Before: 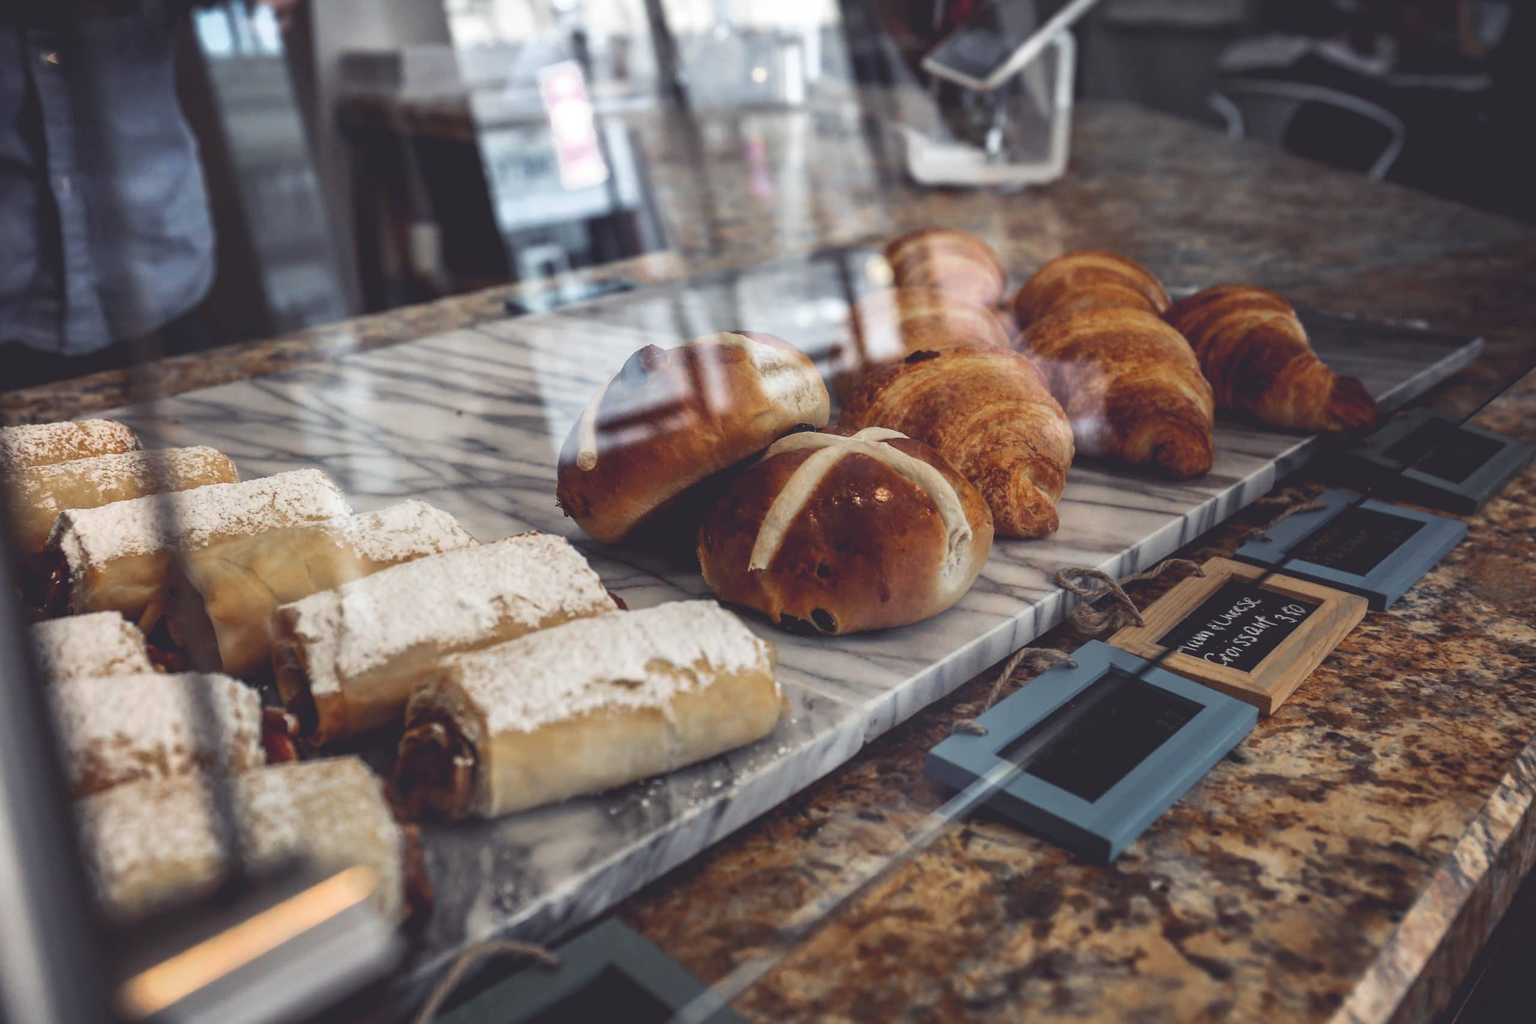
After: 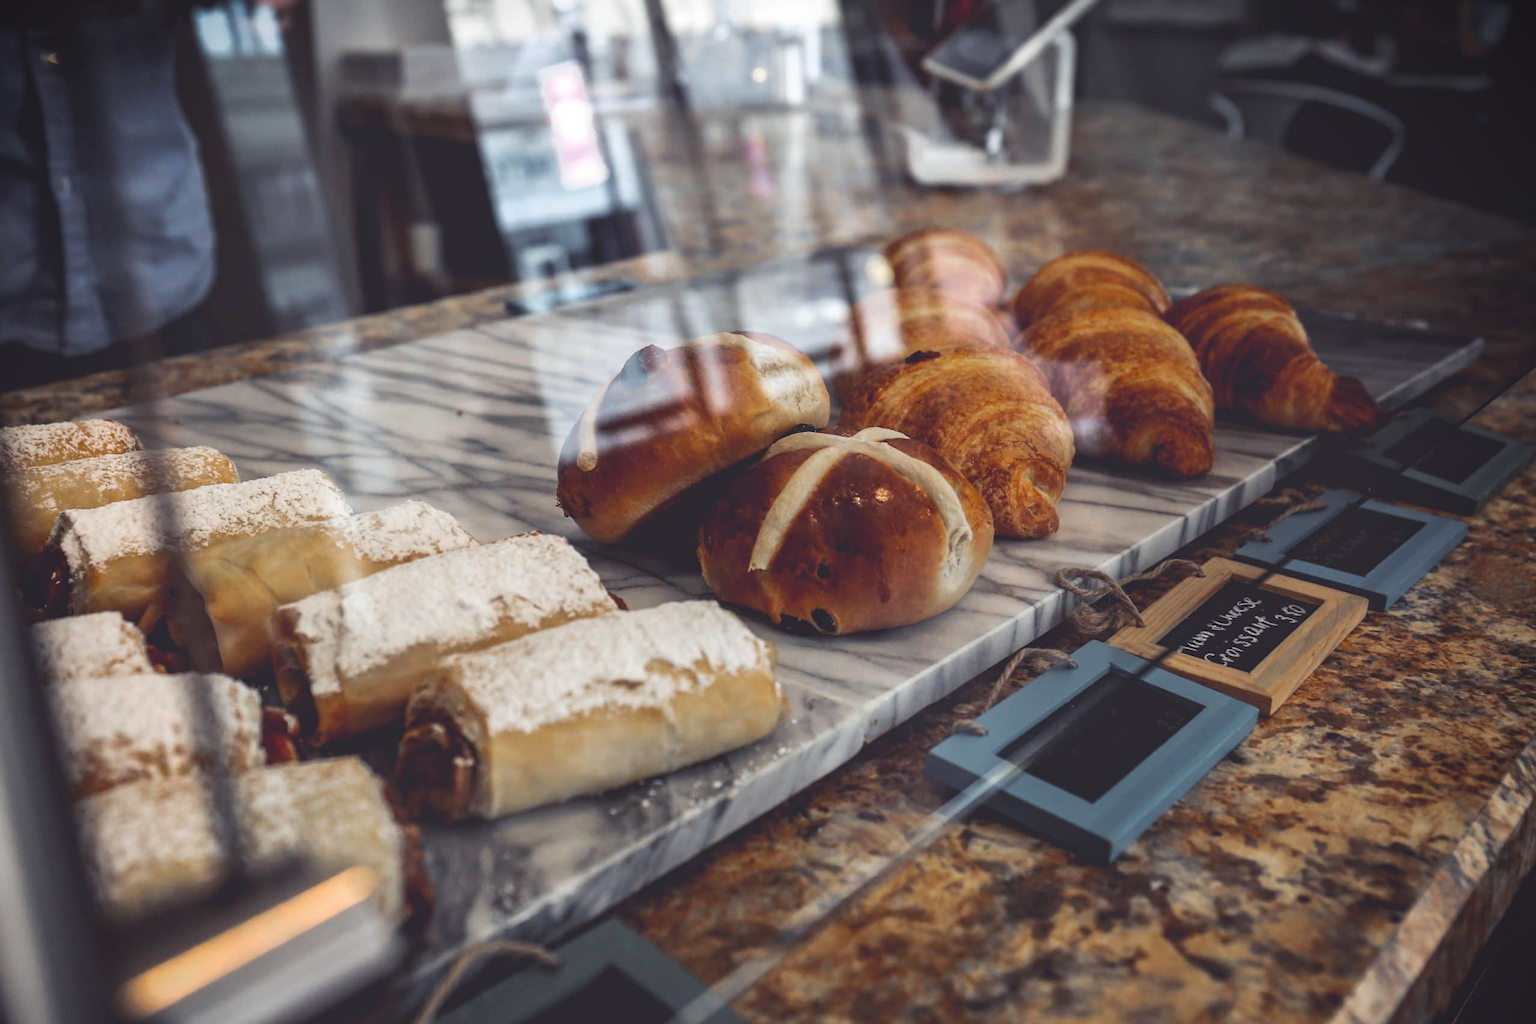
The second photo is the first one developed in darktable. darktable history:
color balance: output saturation 110%
vignetting: brightness -0.629, saturation -0.007, center (-0.028, 0.239)
